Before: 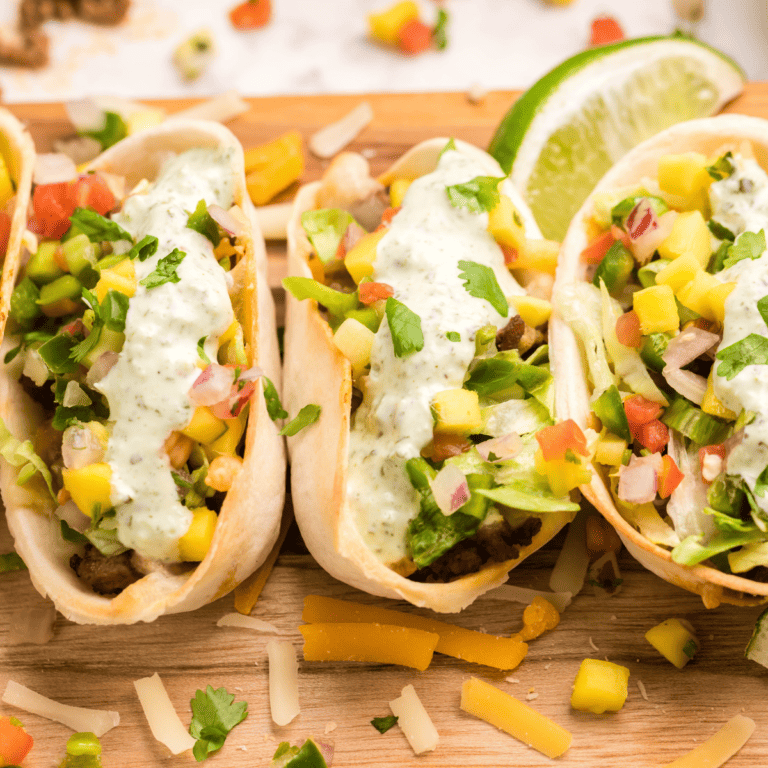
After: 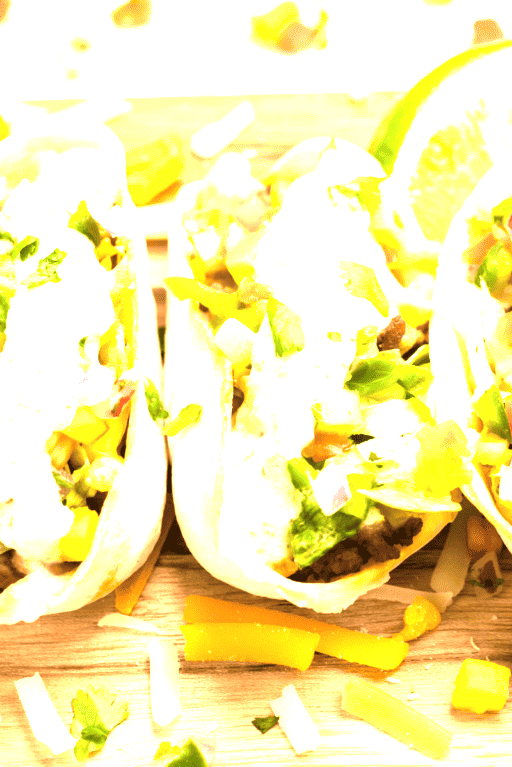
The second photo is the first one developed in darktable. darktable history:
exposure: exposure 2 EV, compensate exposure bias true, compensate highlight preservation false
crop and rotate: left 15.546%, right 17.787%
